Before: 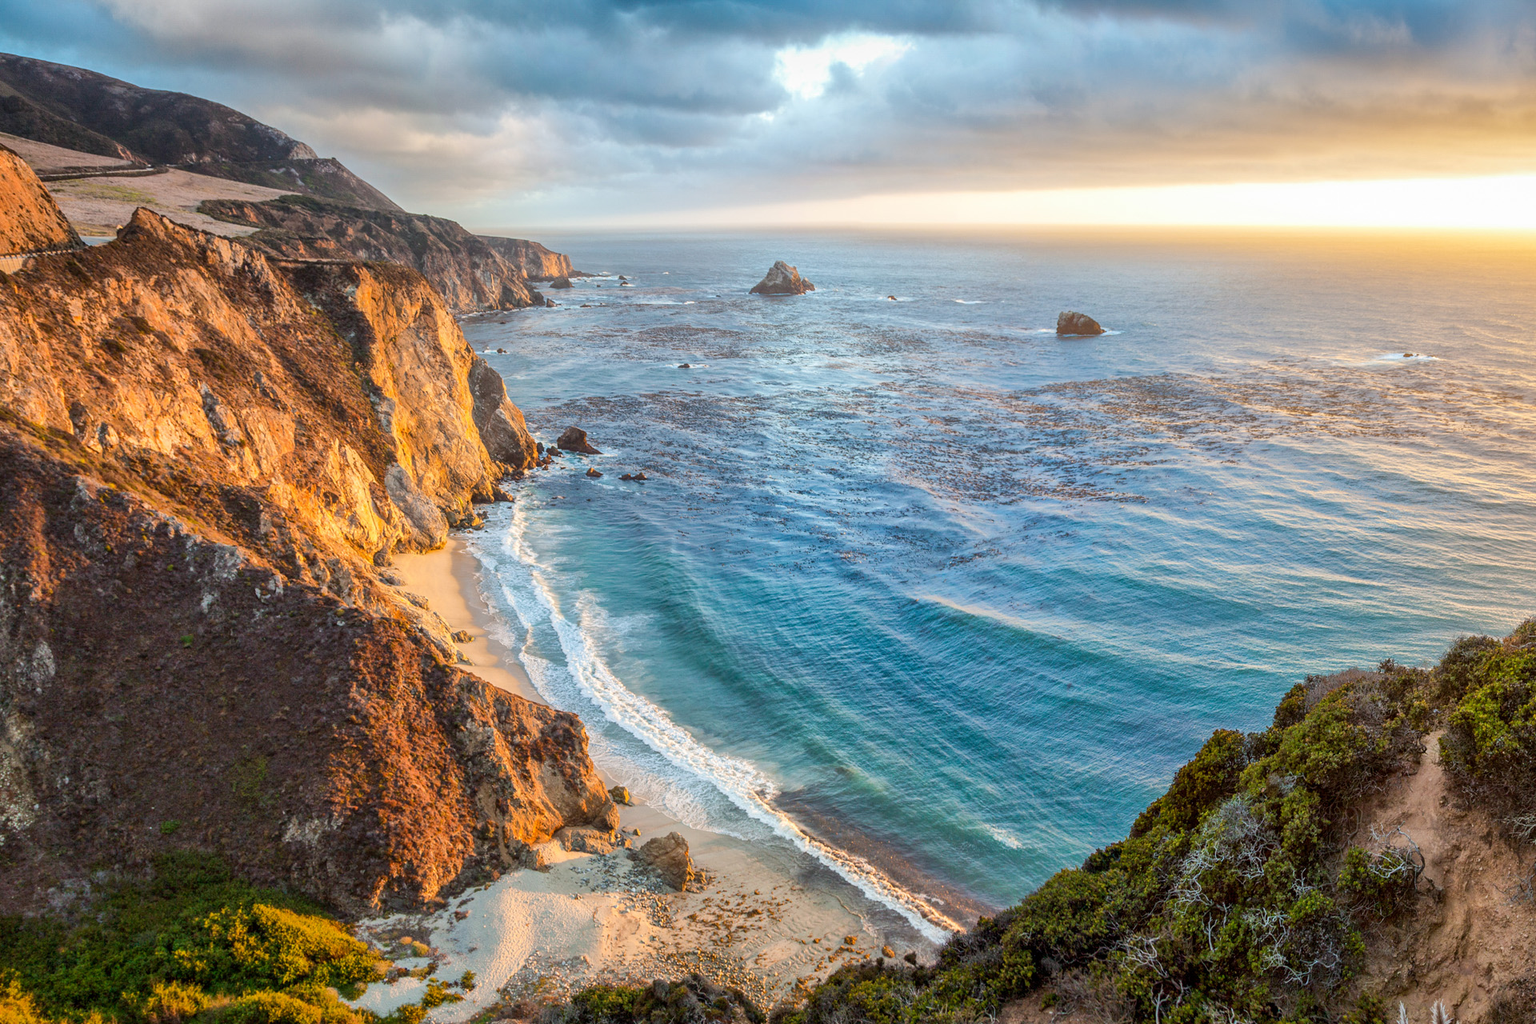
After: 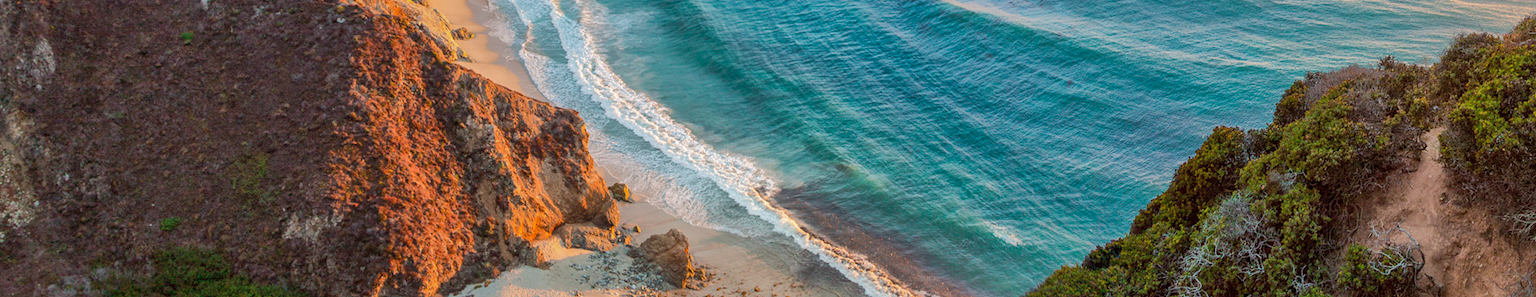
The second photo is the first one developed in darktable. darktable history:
crop and rotate: top 58.958%, bottom 11.917%
shadows and highlights: shadows 39.31, highlights -60.07
tone curve: curves: ch0 [(0, 0) (0.253, 0.237) (1, 1)]; ch1 [(0, 0) (0.411, 0.385) (0.502, 0.506) (0.557, 0.565) (0.66, 0.683) (1, 1)]; ch2 [(0, 0) (0.394, 0.413) (0.5, 0.5) (1, 1)], color space Lab, independent channels, preserve colors none
